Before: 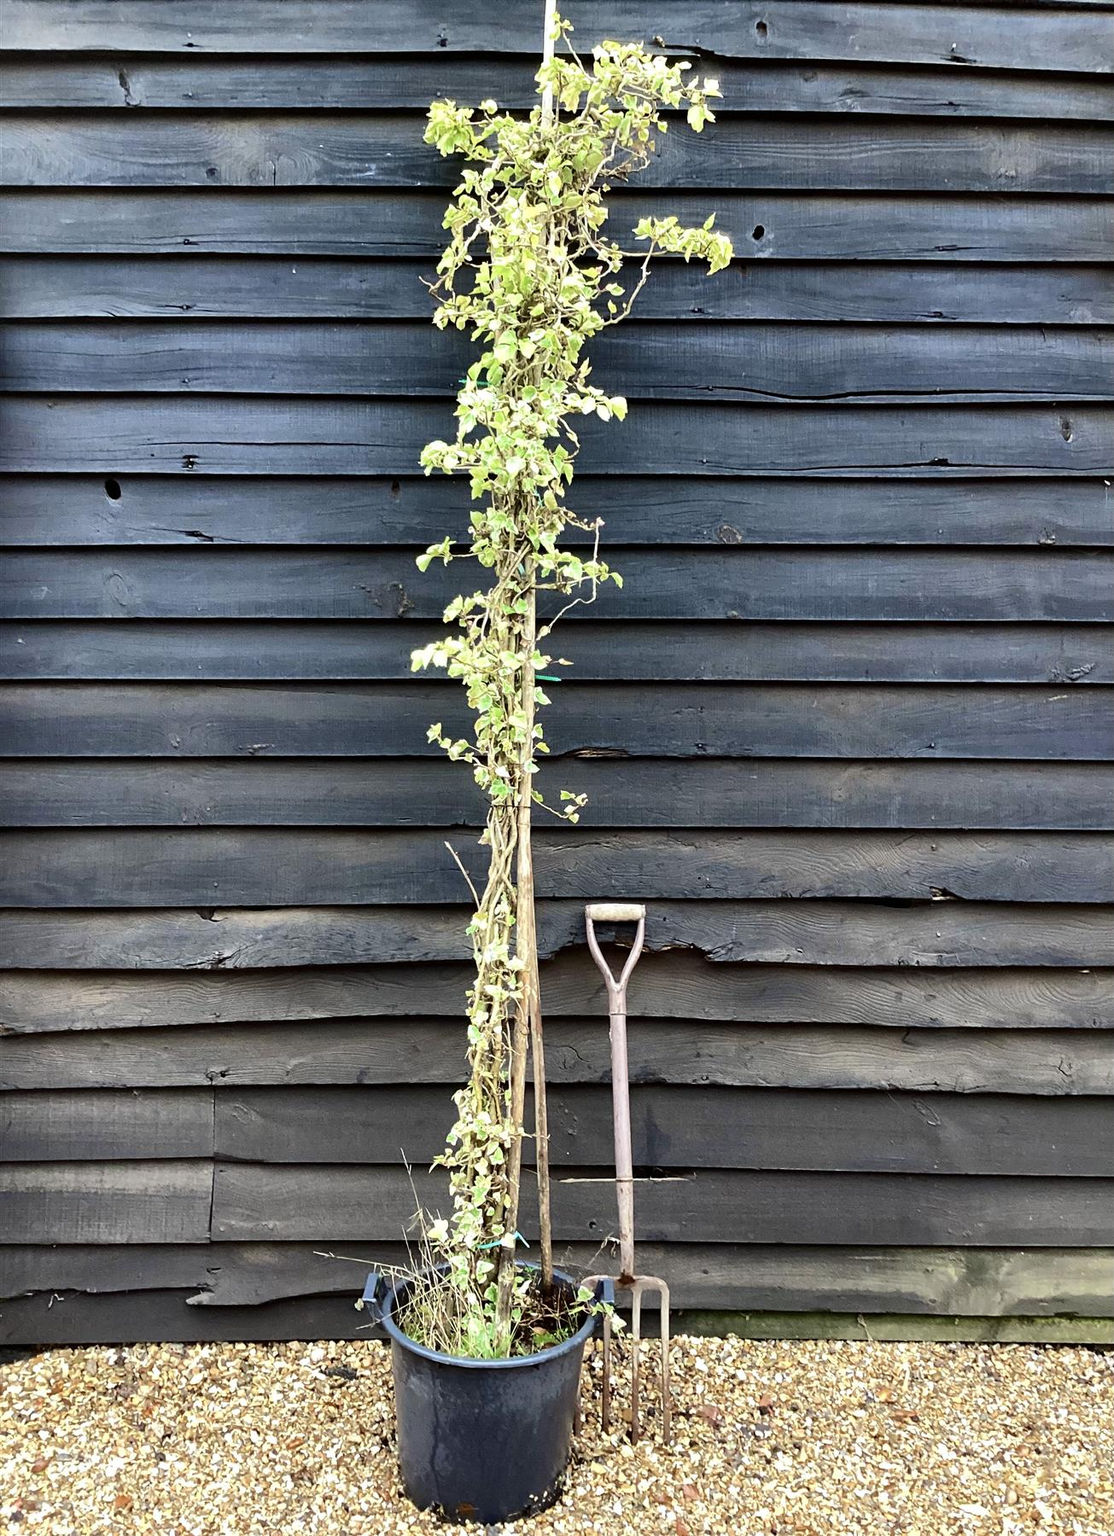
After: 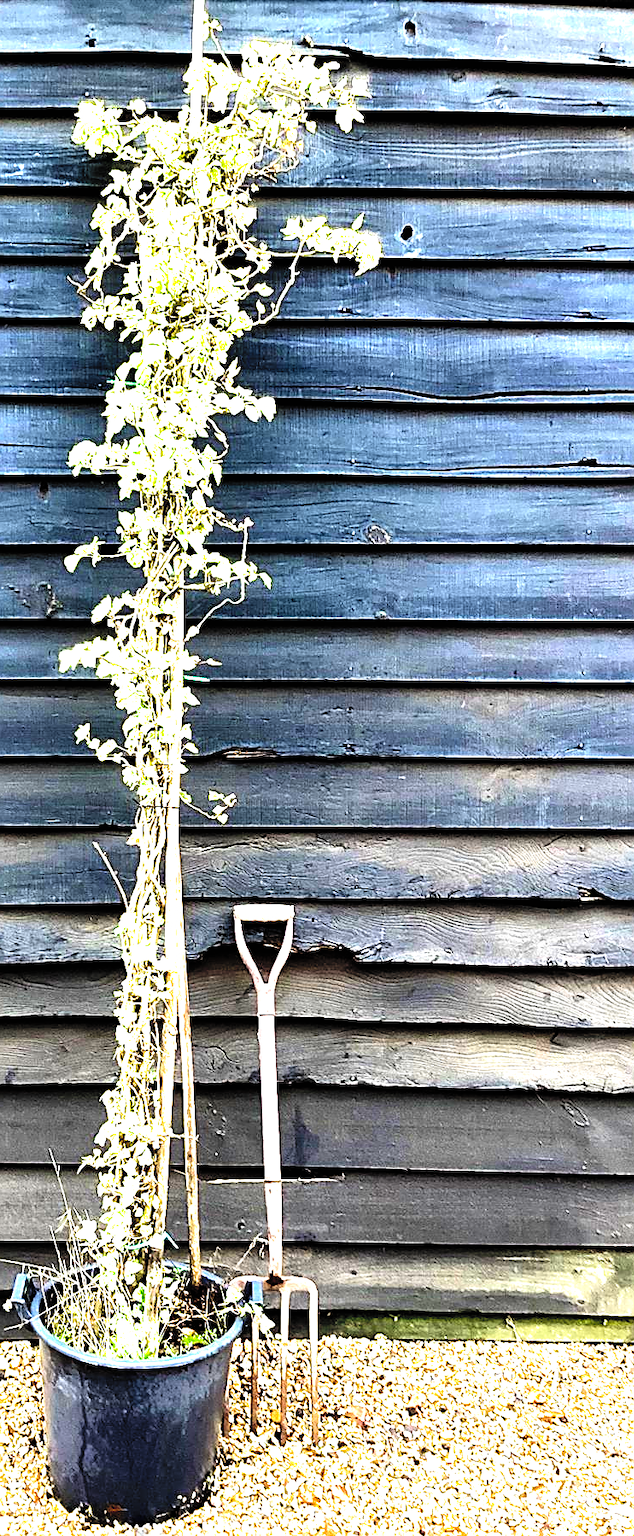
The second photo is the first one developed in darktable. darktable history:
color balance rgb: global offset › luminance 0.489%, perceptual saturation grading › global saturation 30.183%, perceptual brilliance grading › global brilliance -18.453%, perceptual brilliance grading › highlights 28.609%
crop: left 31.574%, top 0.016%, right 11.486%
exposure: exposure 0.559 EV, compensate exposure bias true, compensate highlight preservation false
contrast brightness saturation: contrast 0.099, brightness 0.304, saturation 0.138
tone equalizer: on, module defaults
filmic rgb: black relative exposure -8.25 EV, white relative exposure 2.21 EV, hardness 7.17, latitude 85.78%, contrast 1.679, highlights saturation mix -4.32%, shadows ↔ highlights balance -2.69%, preserve chrominance no, color science v5 (2021)
sharpen: on, module defaults
